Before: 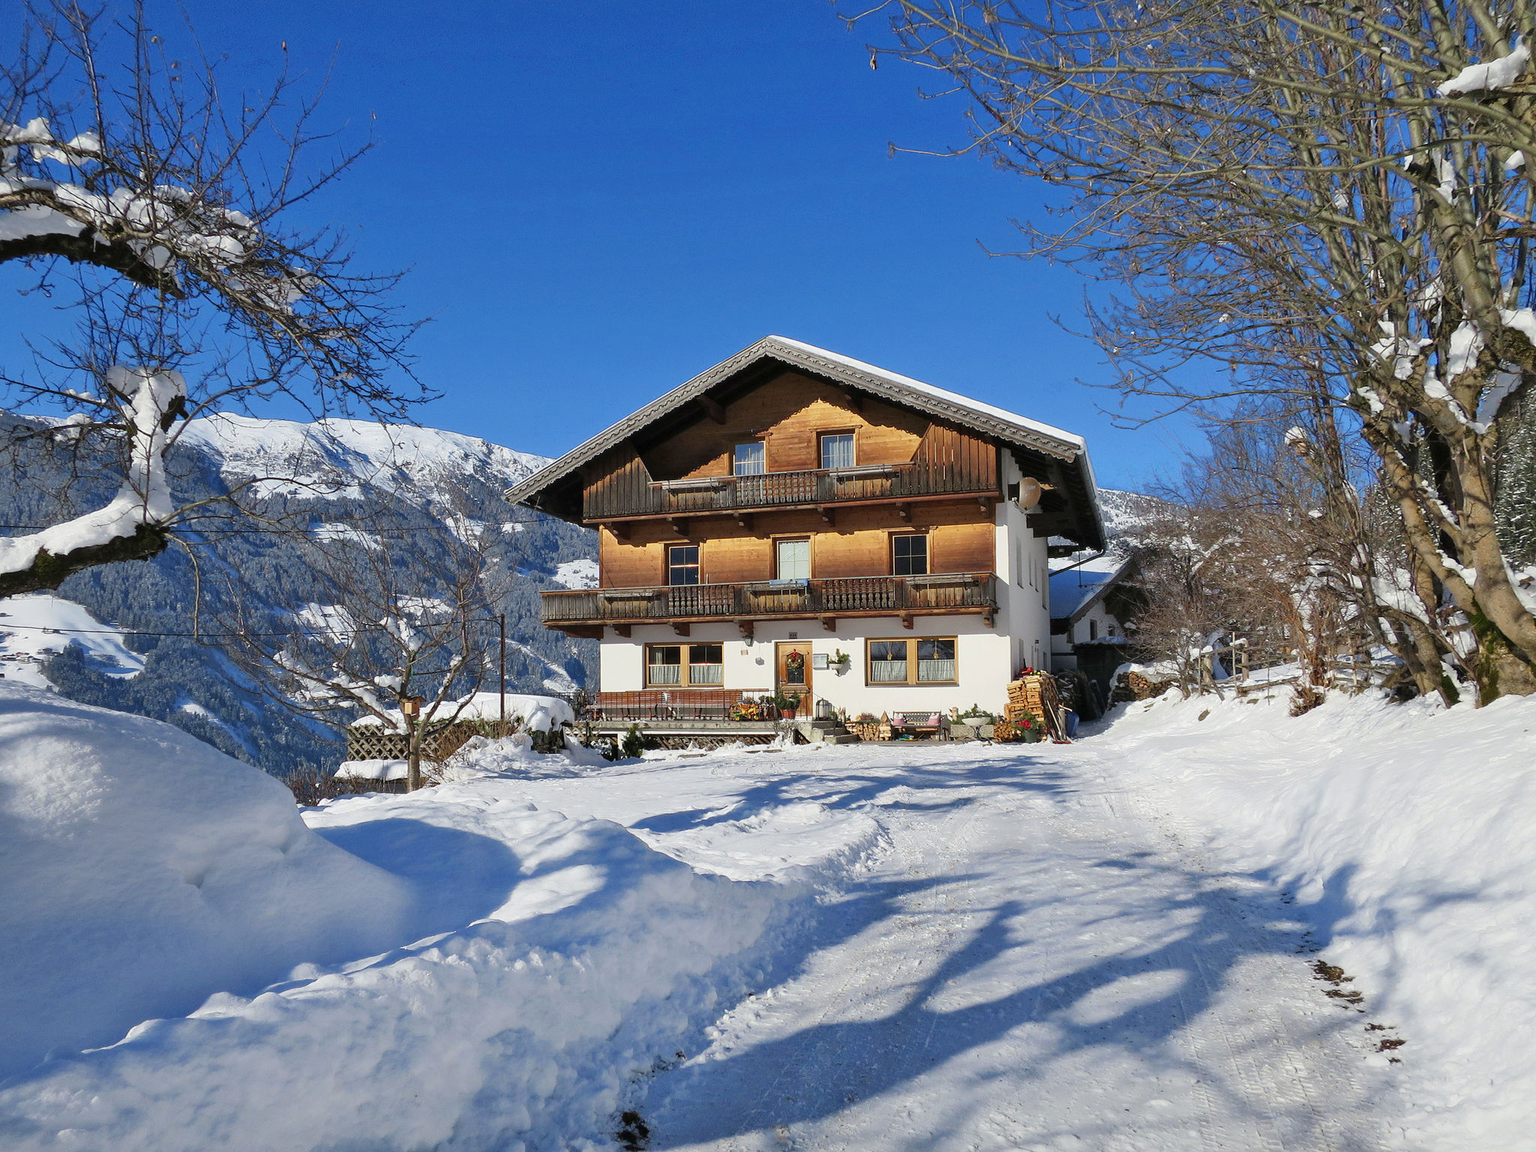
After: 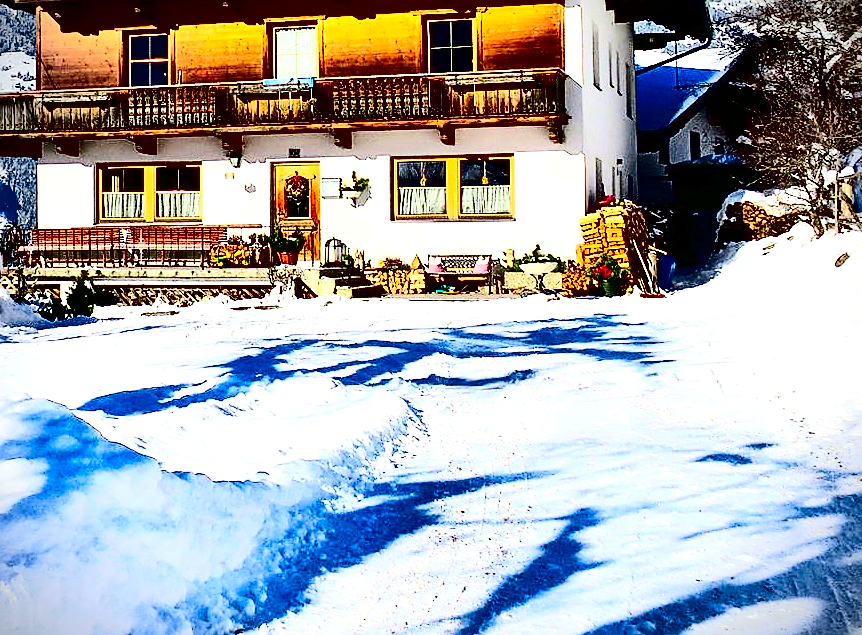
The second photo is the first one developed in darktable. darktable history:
exposure: black level correction 0, exposure 0.953 EV, compensate exposure bias true, compensate highlight preservation false
sharpen: on, module defaults
crop: left 37.279%, top 45.234%, right 20.593%, bottom 13.38%
vignetting: fall-off start 89.38%, fall-off radius 43.83%, width/height ratio 1.161
contrast brightness saturation: contrast 0.758, brightness -0.985, saturation 0.985
